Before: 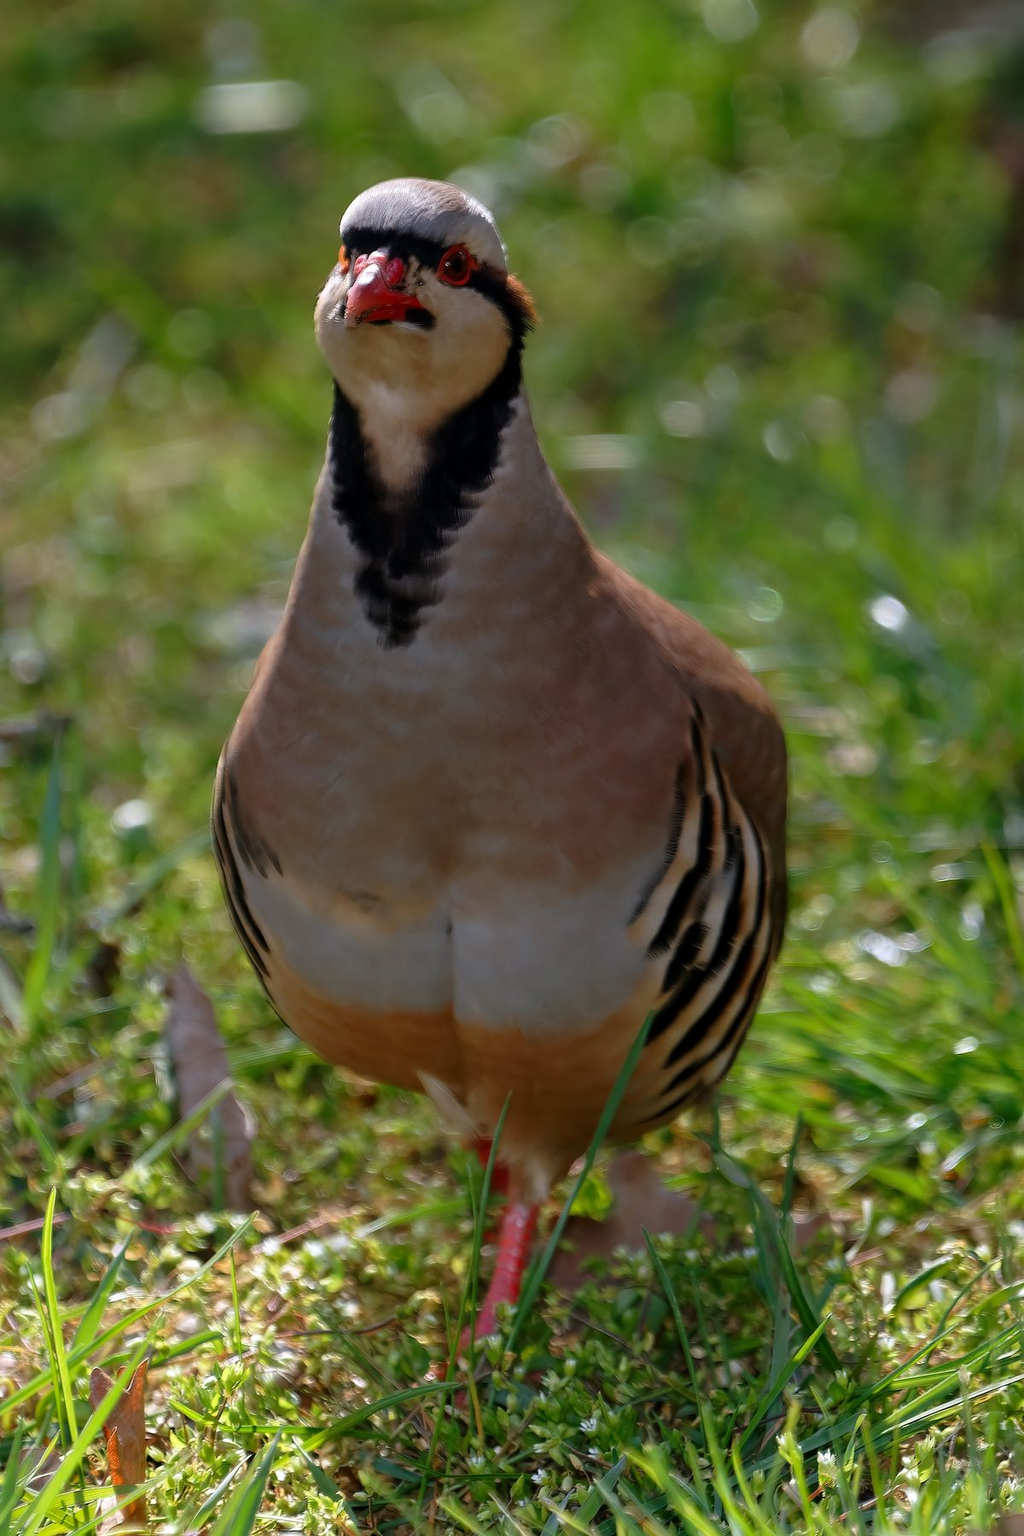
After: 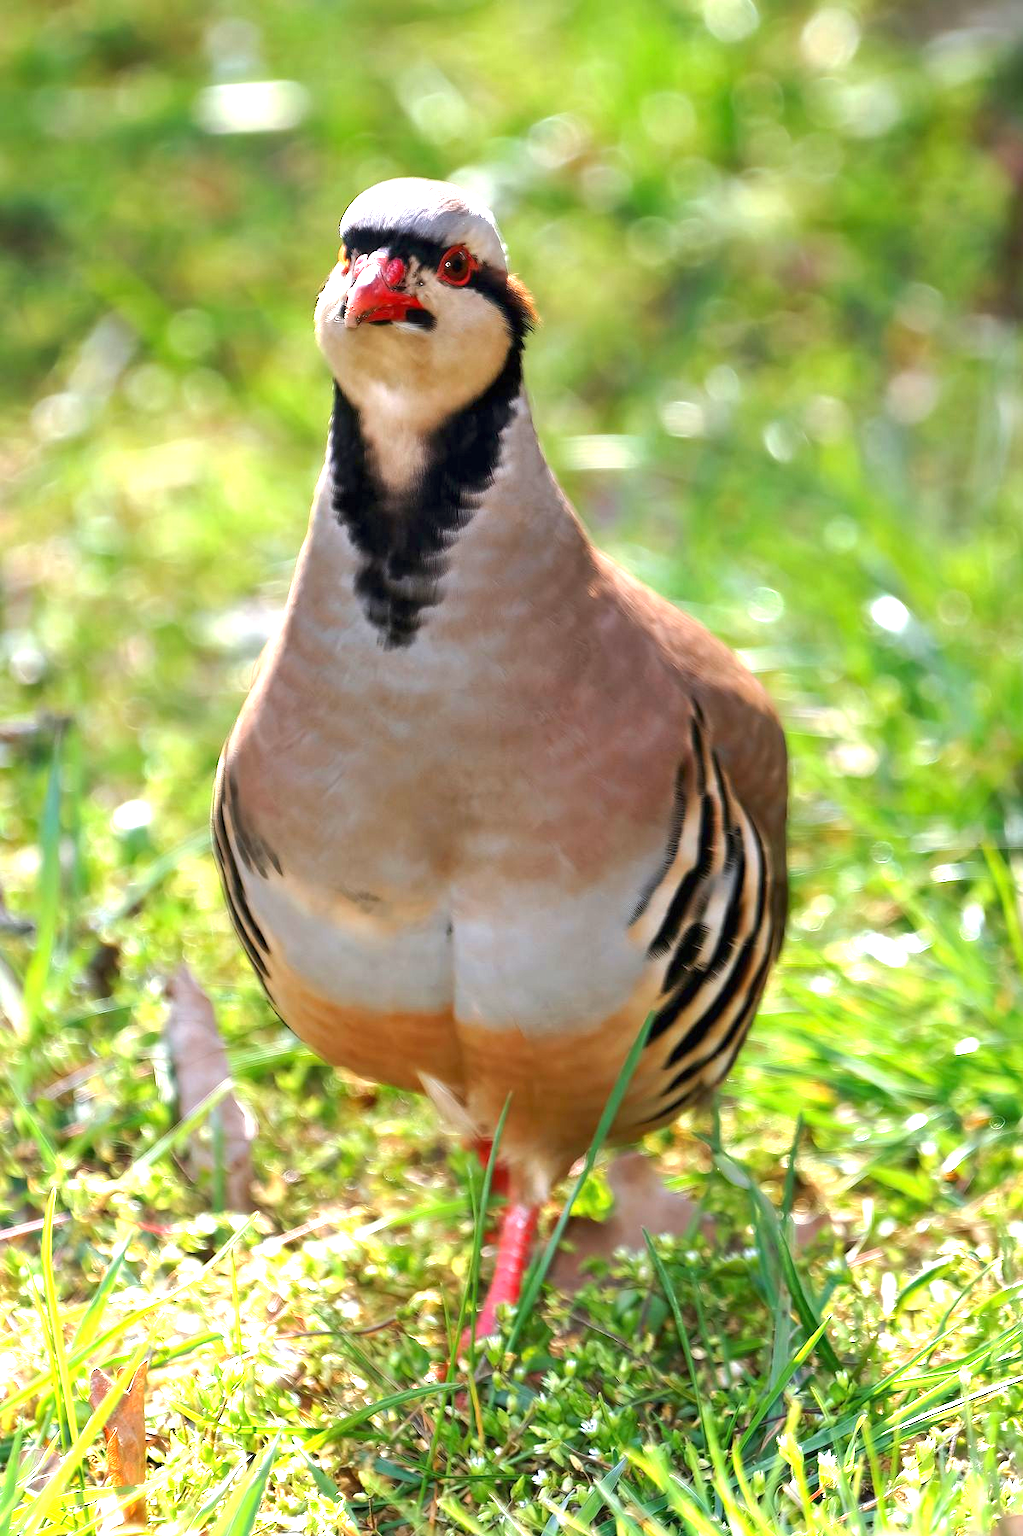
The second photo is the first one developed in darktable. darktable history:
exposure: black level correction 0, exposure 1.2 EV, compensate exposure bias true, compensate highlight preservation false
crop: left 0.007%
